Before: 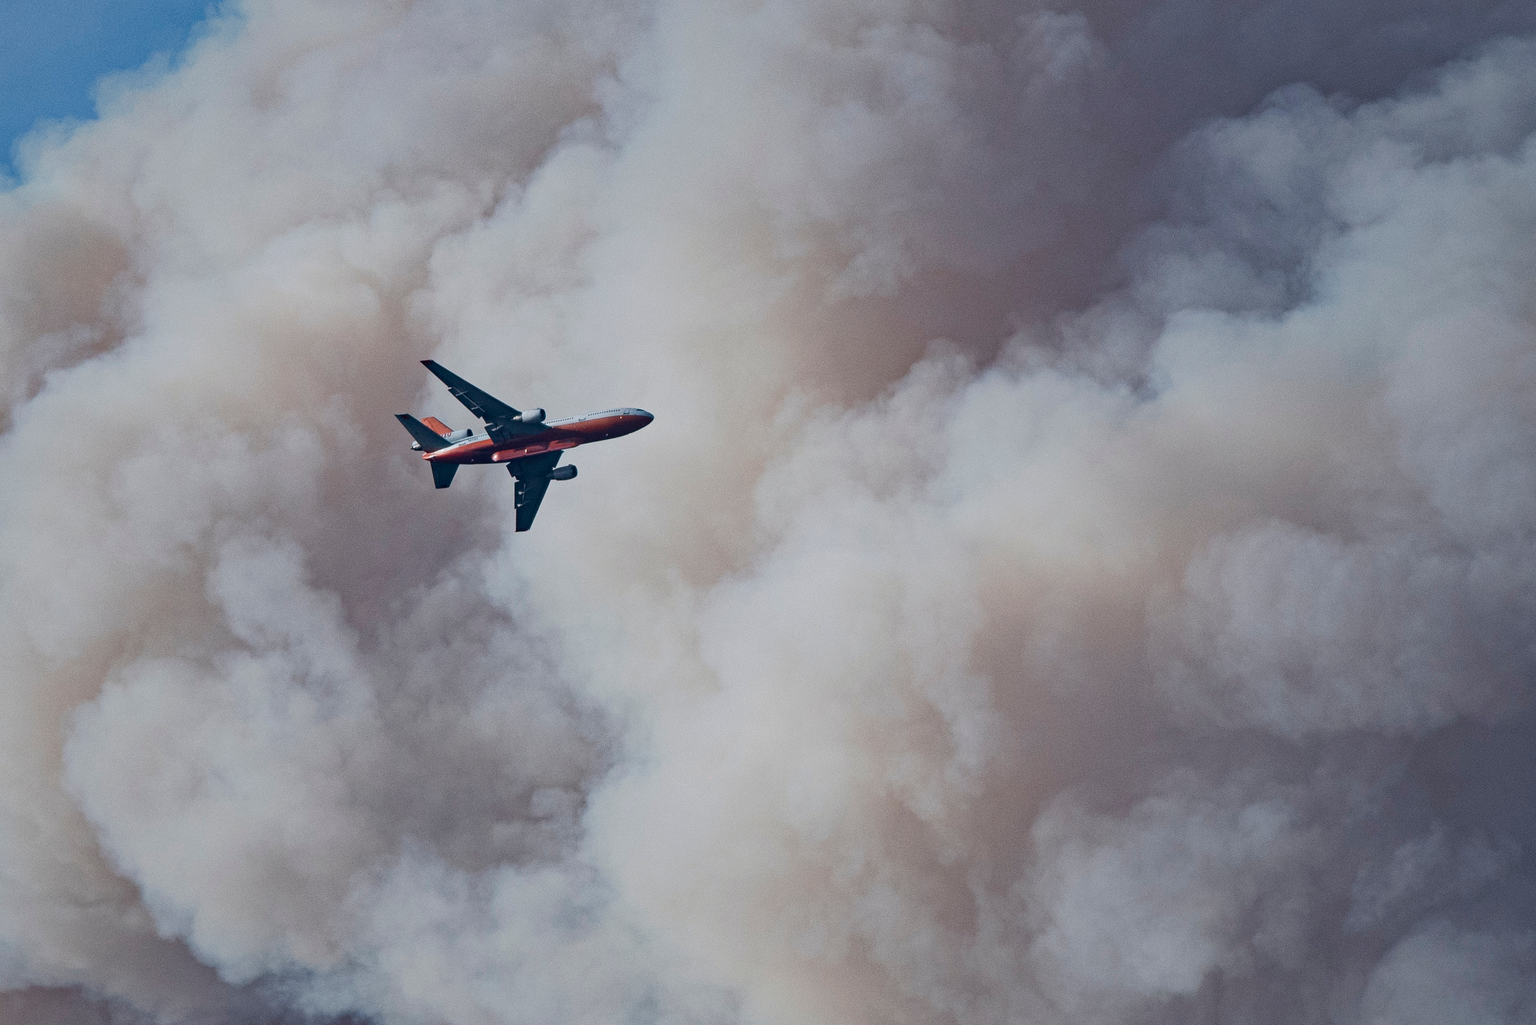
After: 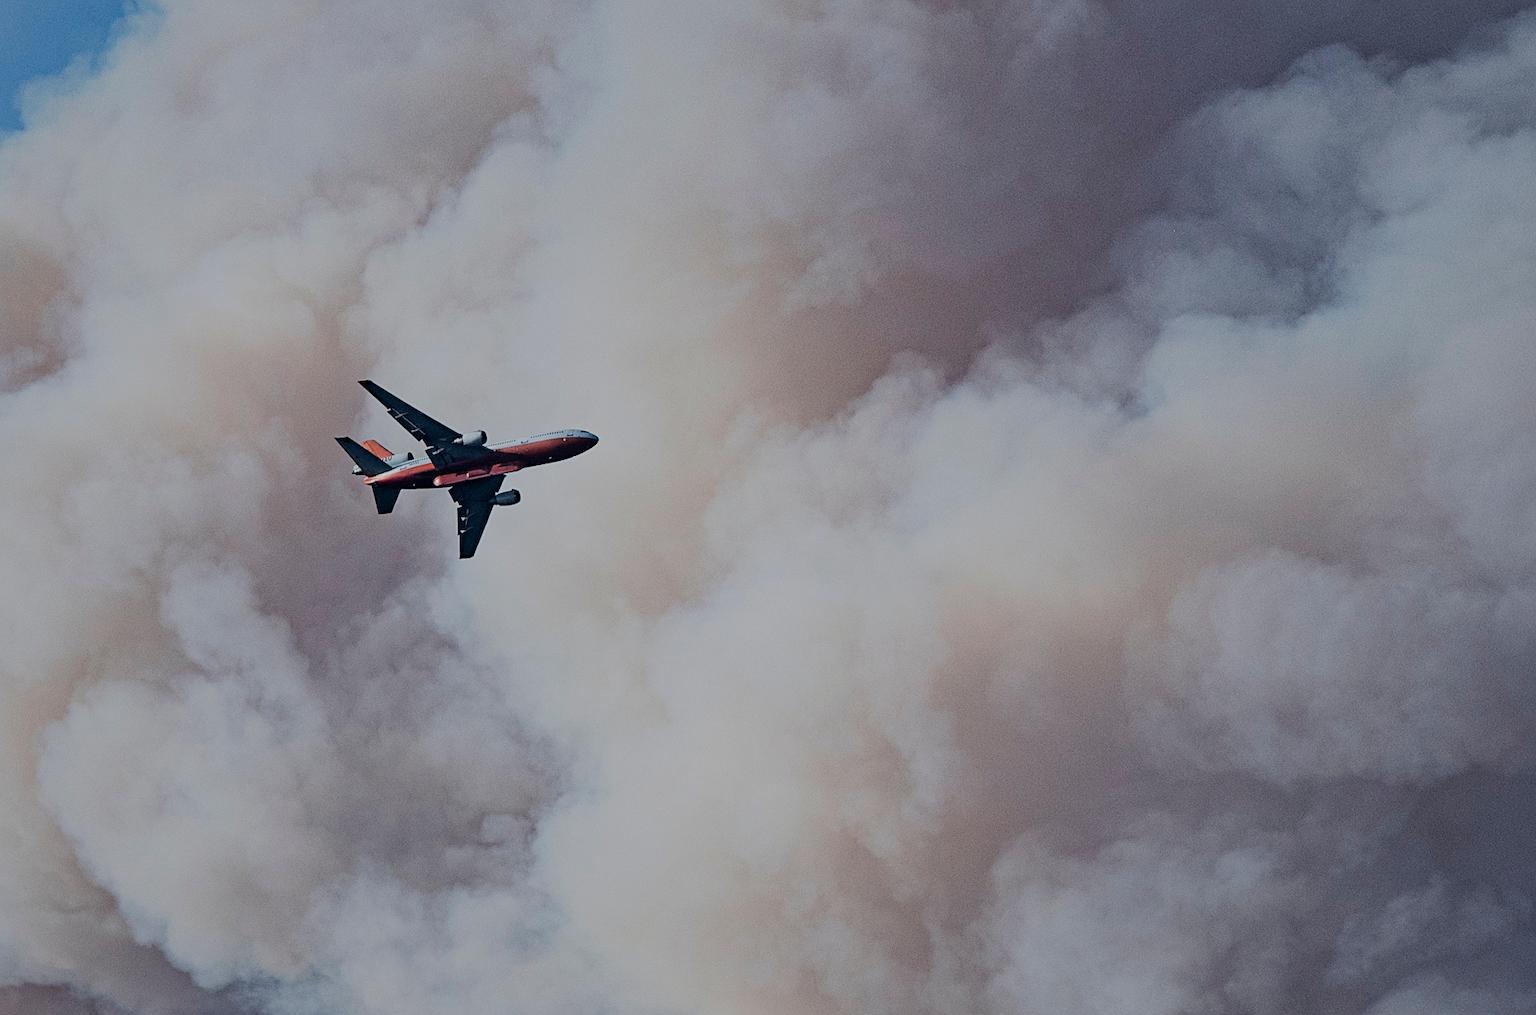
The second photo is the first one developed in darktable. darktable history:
sharpen: on, module defaults
filmic rgb: black relative exposure -6.15 EV, white relative exposure 6.96 EV, hardness 2.23, color science v6 (2022)
rotate and perspective: rotation 0.062°, lens shift (vertical) 0.115, lens shift (horizontal) -0.133, crop left 0.047, crop right 0.94, crop top 0.061, crop bottom 0.94
